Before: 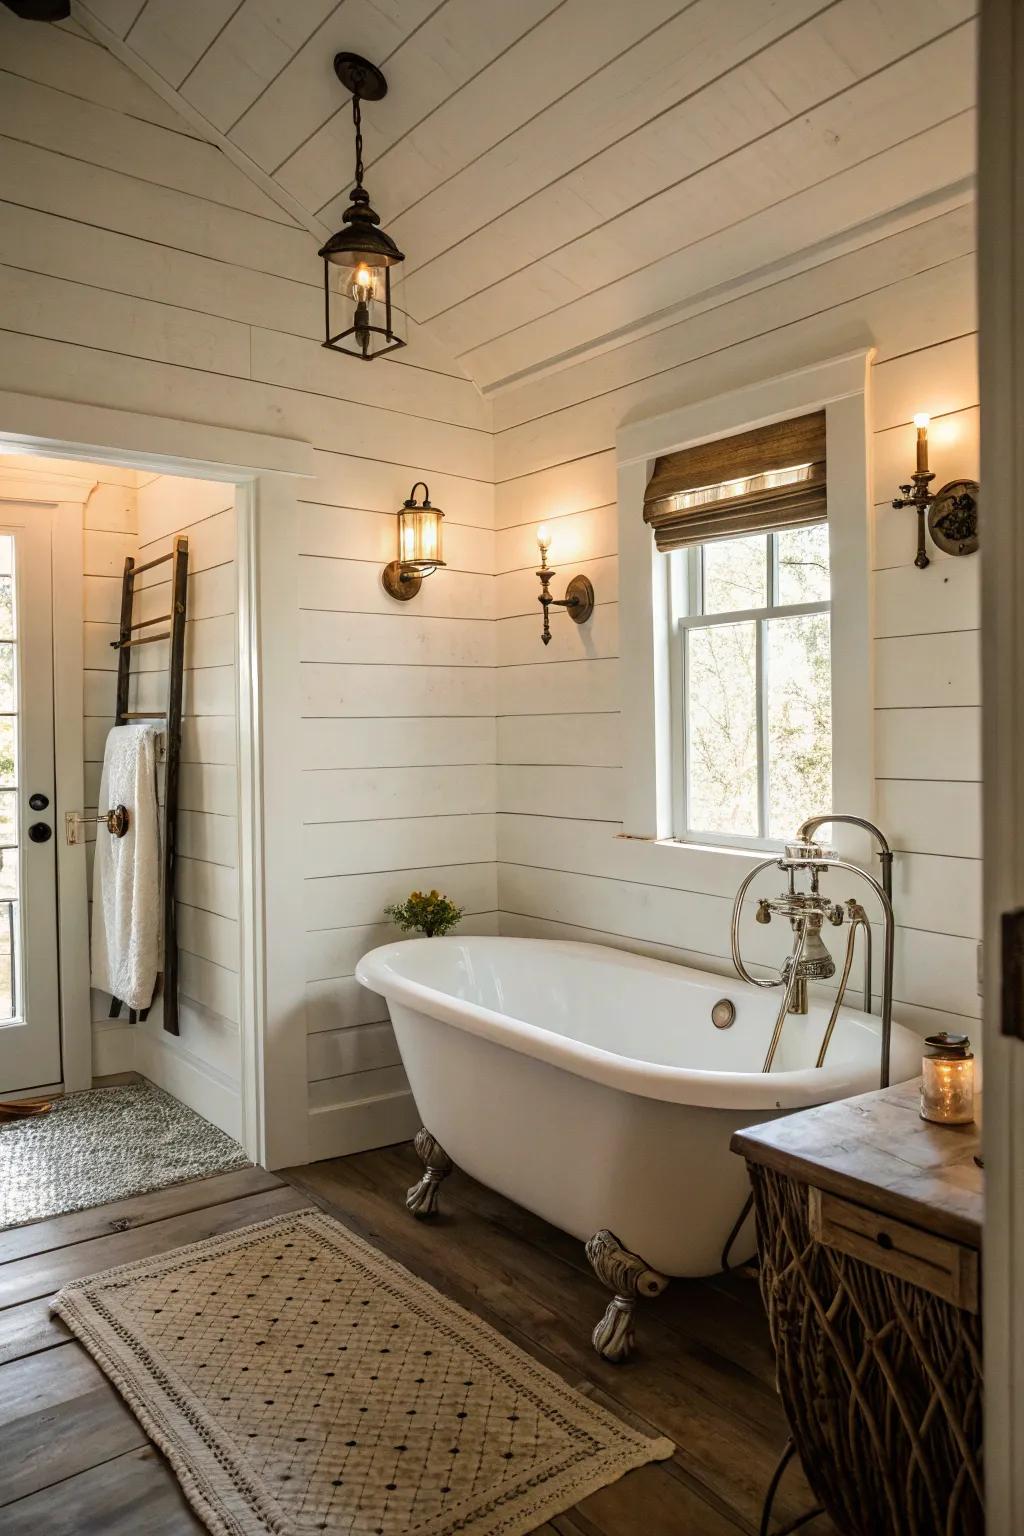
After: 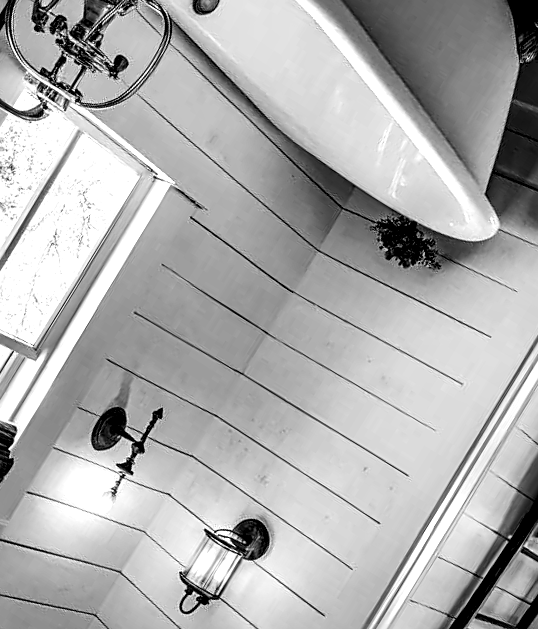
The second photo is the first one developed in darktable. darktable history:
crop and rotate: angle 148.13°, left 9.1%, top 15.608%, right 4.547%, bottom 17.132%
color zones: curves: ch0 [(0, 0.613) (0.01, 0.613) (0.245, 0.448) (0.498, 0.529) (0.642, 0.665) (0.879, 0.777) (0.99, 0.613)]; ch1 [(0, 0) (0.143, 0) (0.286, 0) (0.429, 0) (0.571, 0) (0.714, 0) (0.857, 0)]
contrast brightness saturation: contrast 0.19, brightness -0.115, saturation 0.212
sharpen: on, module defaults
local contrast: highlights 81%, shadows 57%, detail 175%, midtone range 0.608
